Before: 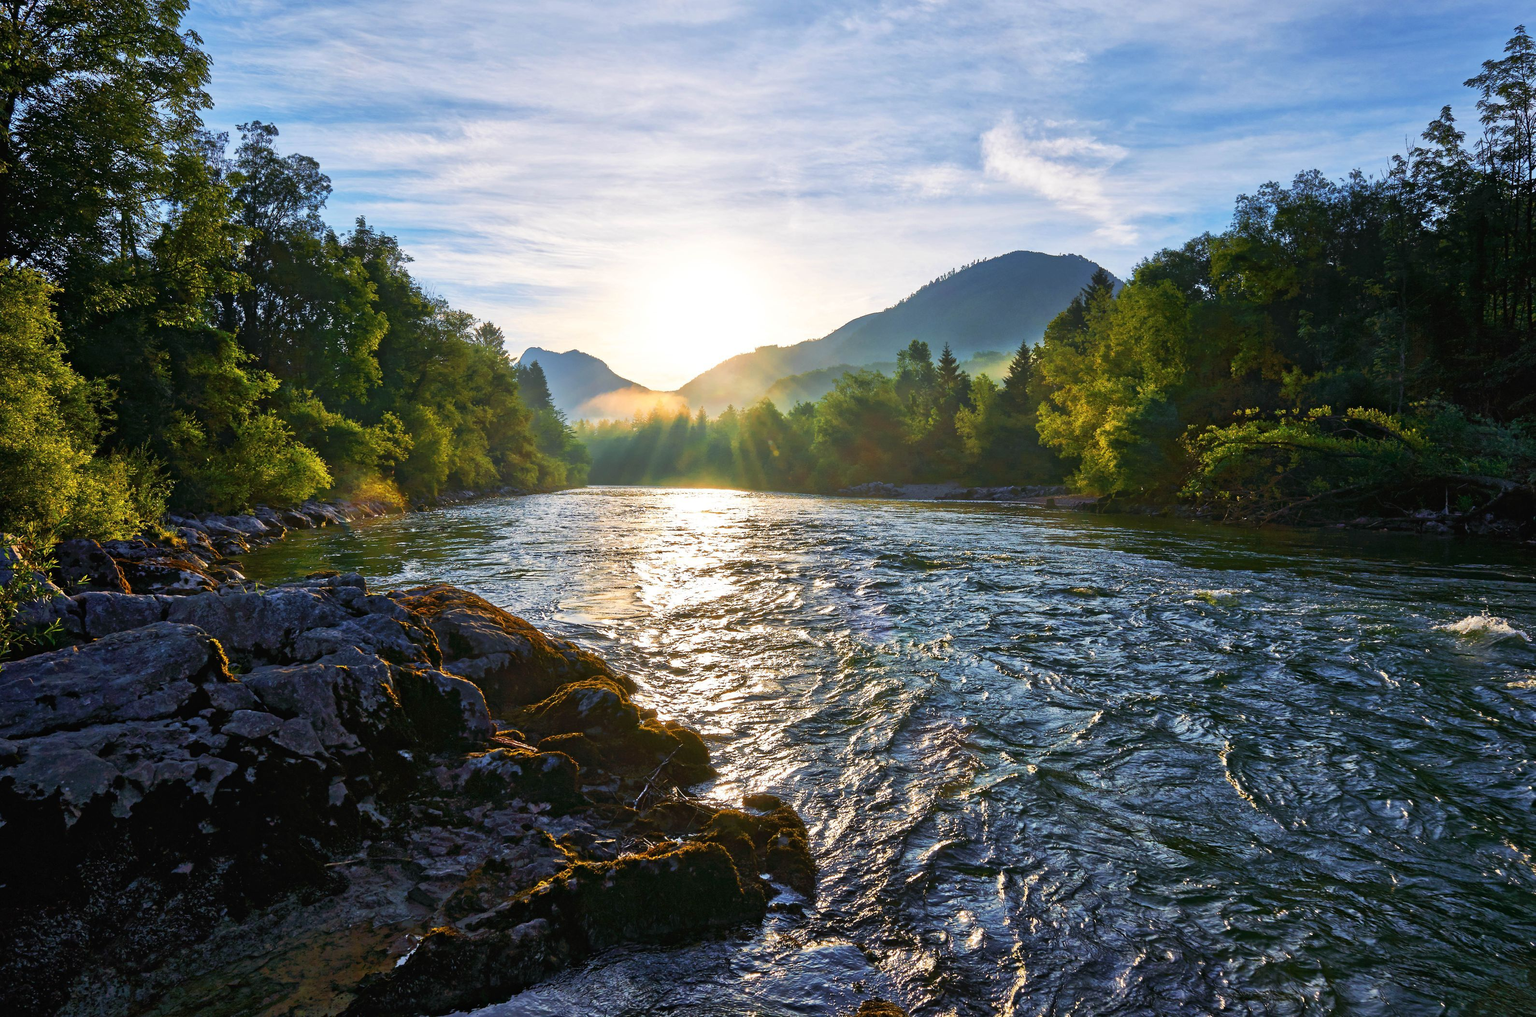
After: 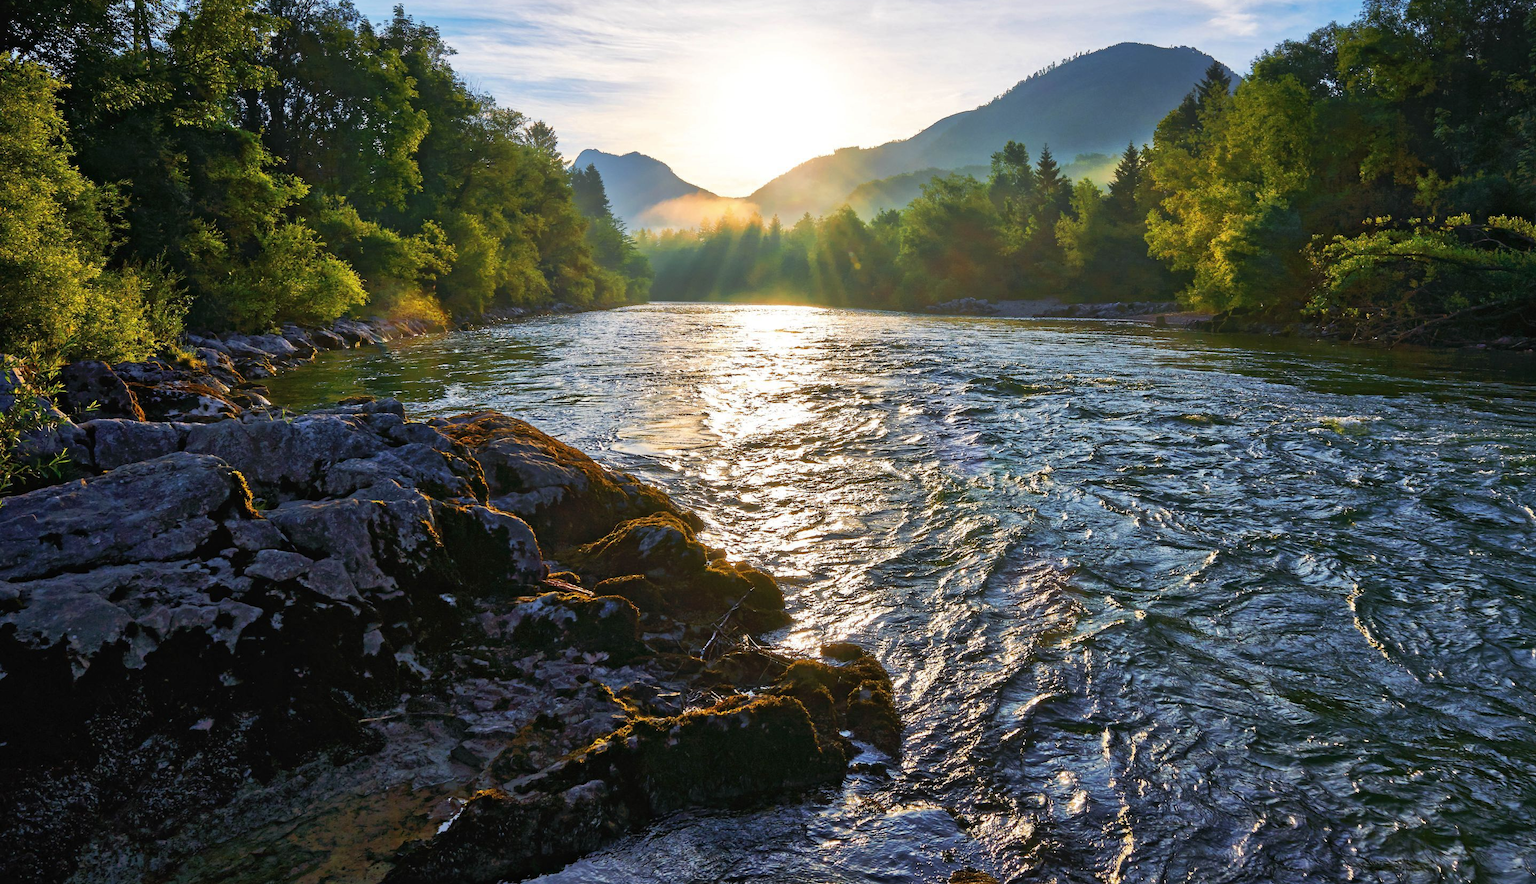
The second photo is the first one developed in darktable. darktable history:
crop: top 20.916%, right 9.437%, bottom 0.316%
shadows and highlights: shadows 25, highlights -25
levels: levels [0, 0.499, 1]
